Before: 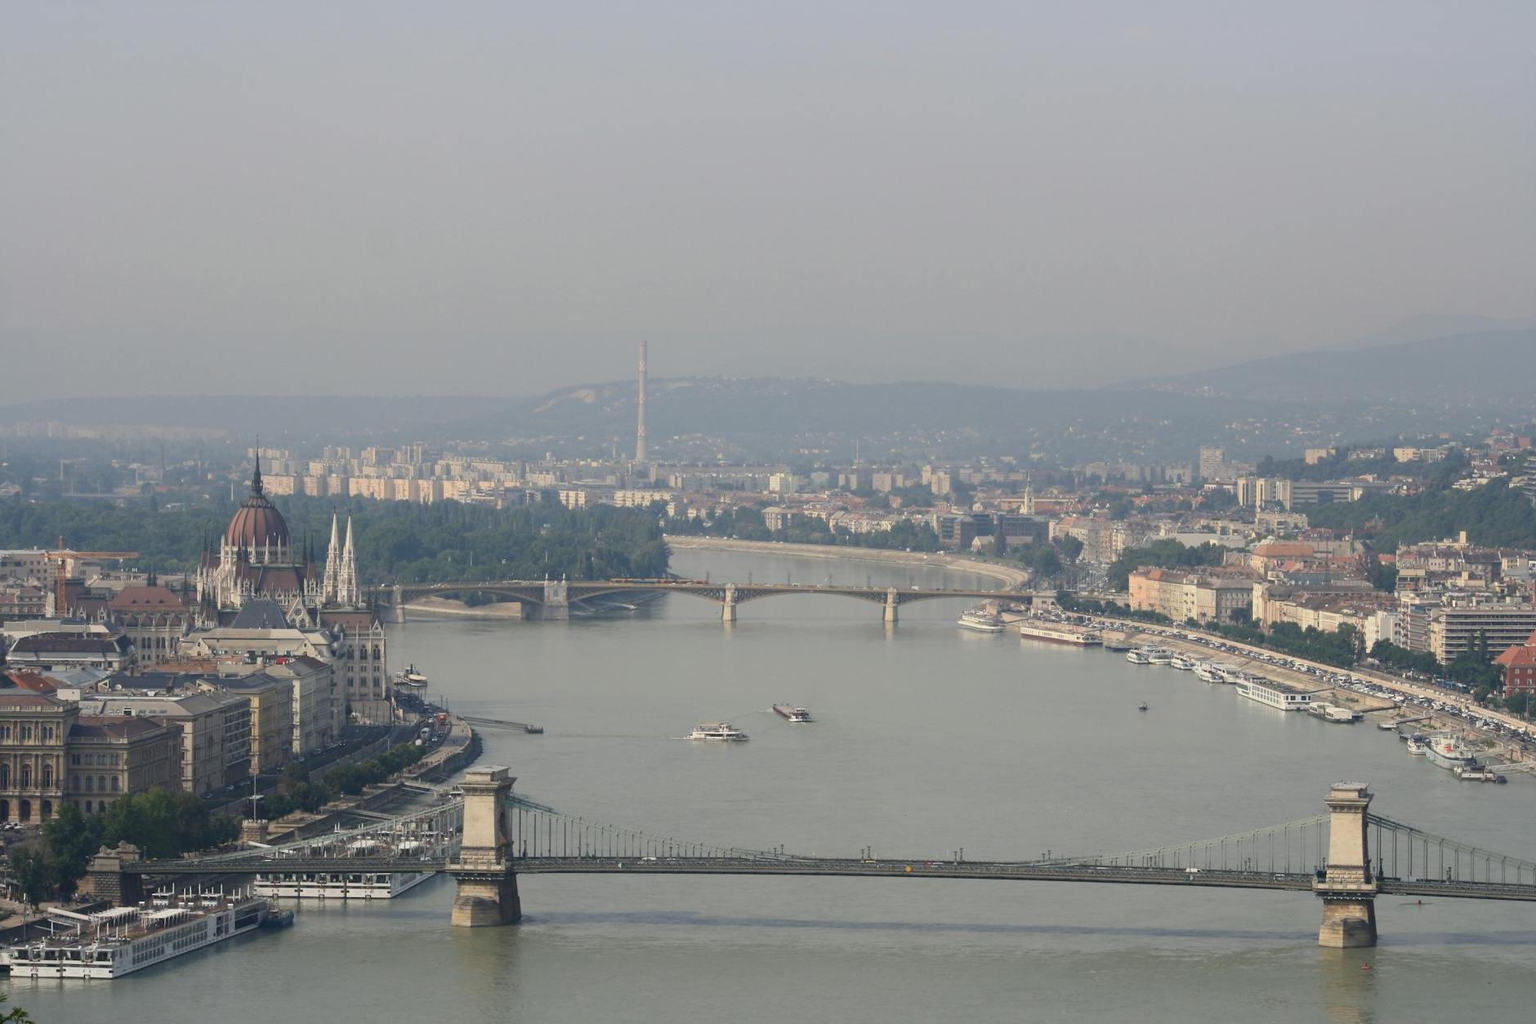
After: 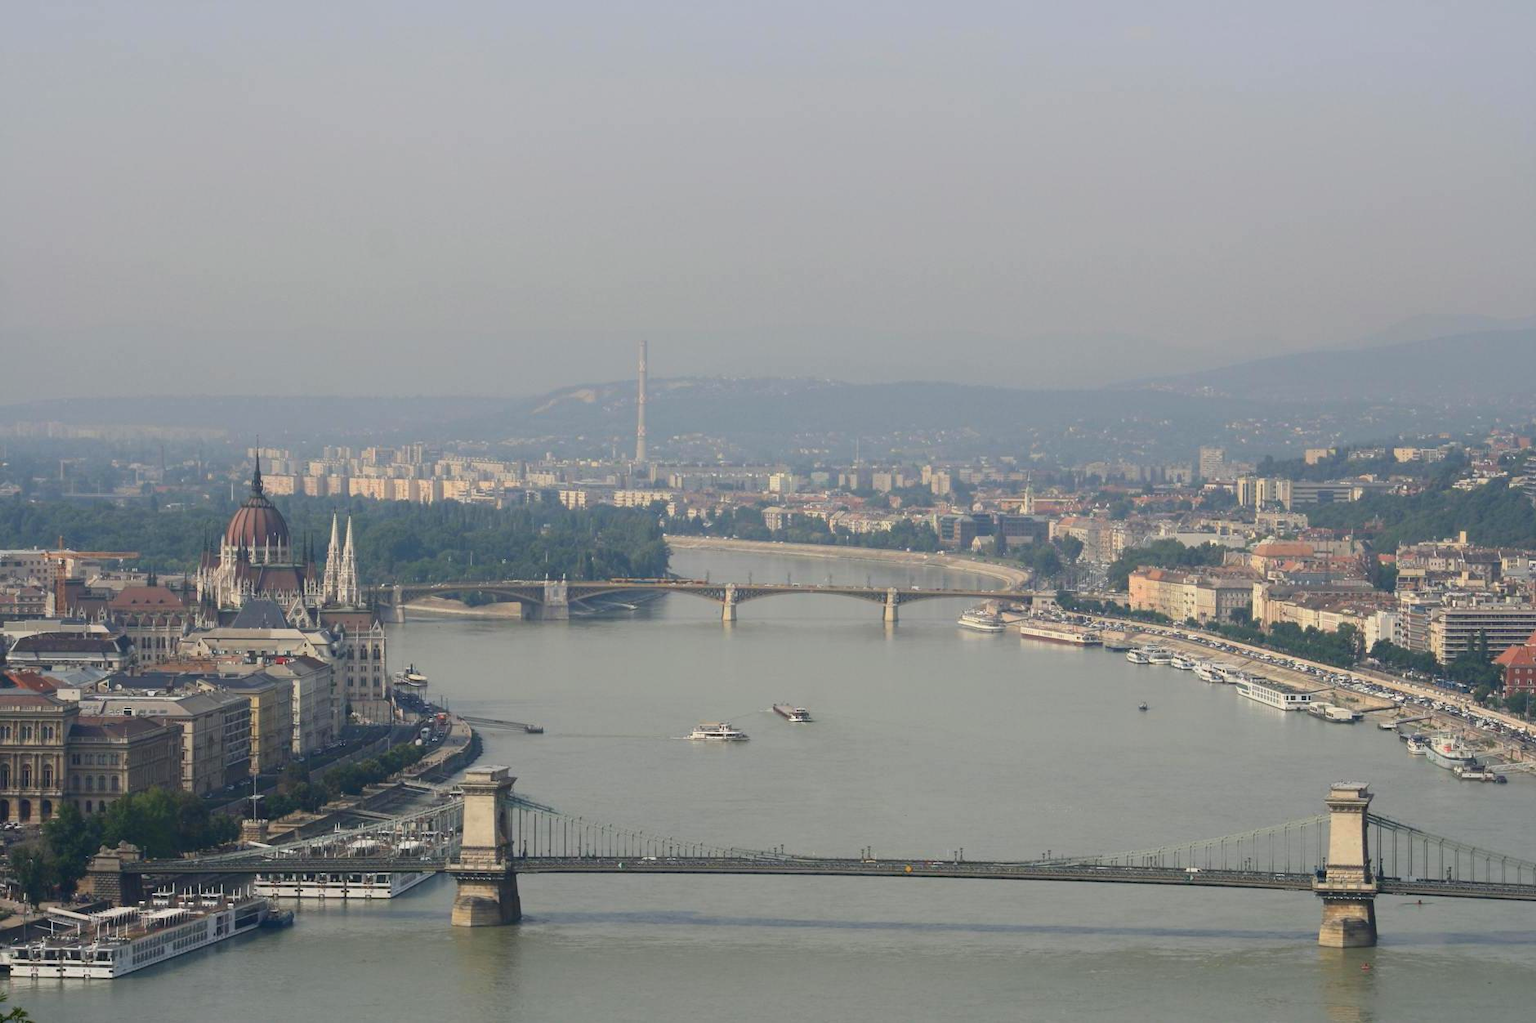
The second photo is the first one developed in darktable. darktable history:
contrast brightness saturation: contrast 0.038, saturation 0.159
